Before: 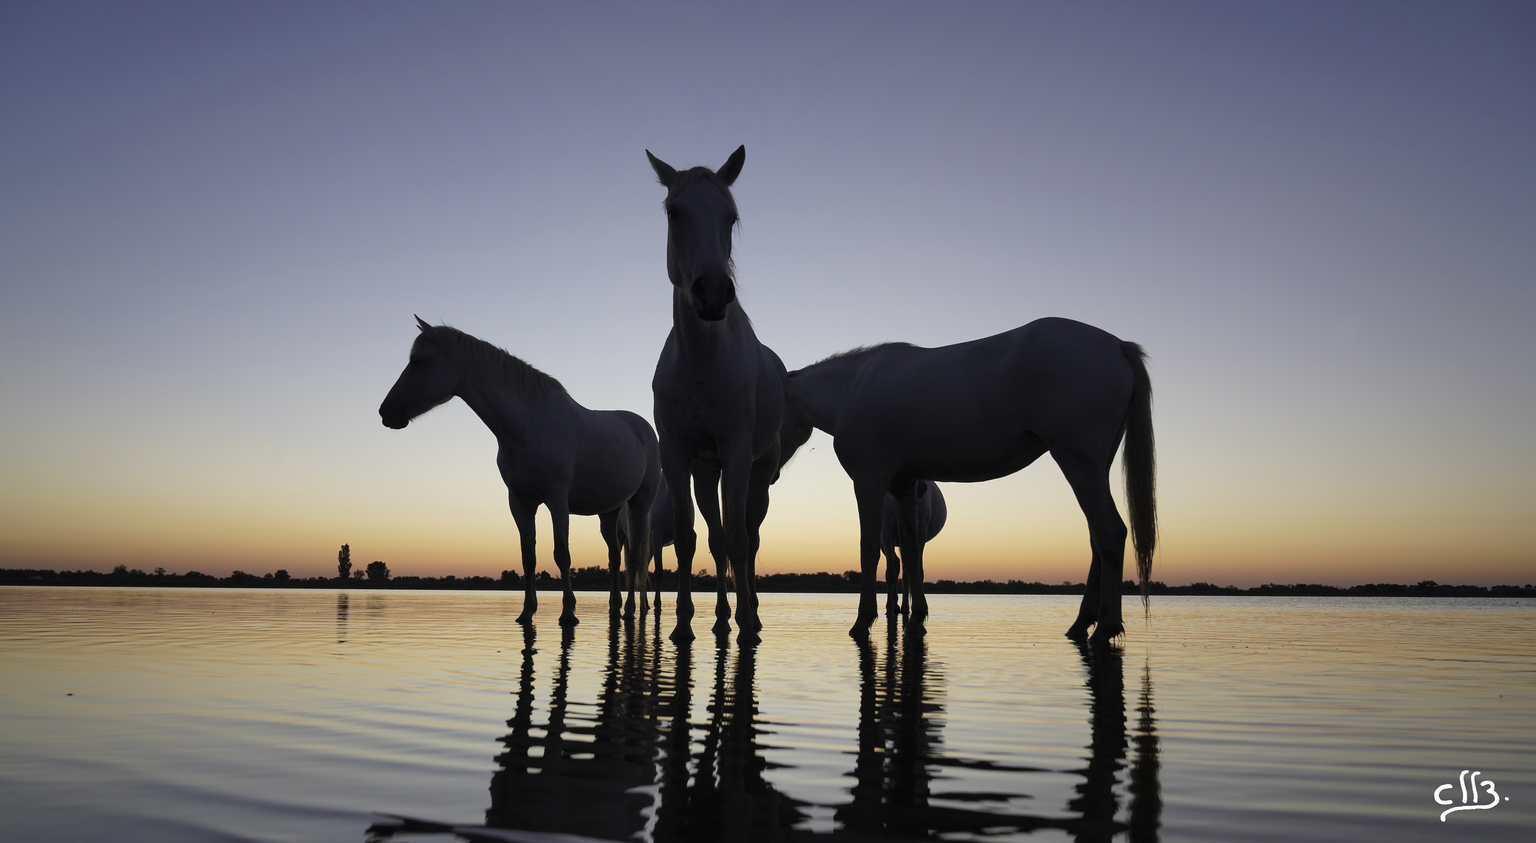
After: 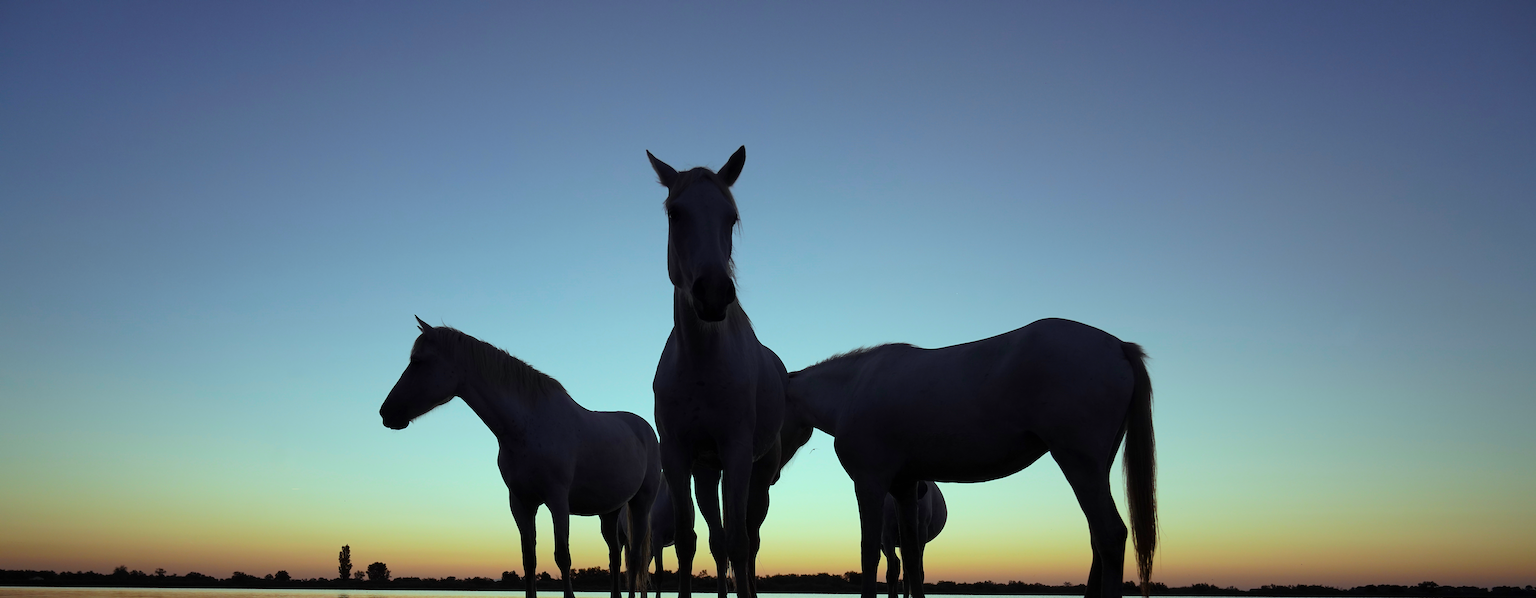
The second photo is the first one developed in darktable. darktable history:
color balance rgb: highlights gain › chroma 4.098%, highlights gain › hue 198.81°, perceptual saturation grading › global saturation 0.7%
contrast brightness saturation: contrast 0.075, saturation 0.2
base curve: curves: ch0 [(0, 0) (0.303, 0.277) (1, 1)], preserve colors none
crop: right 0%, bottom 29.093%
